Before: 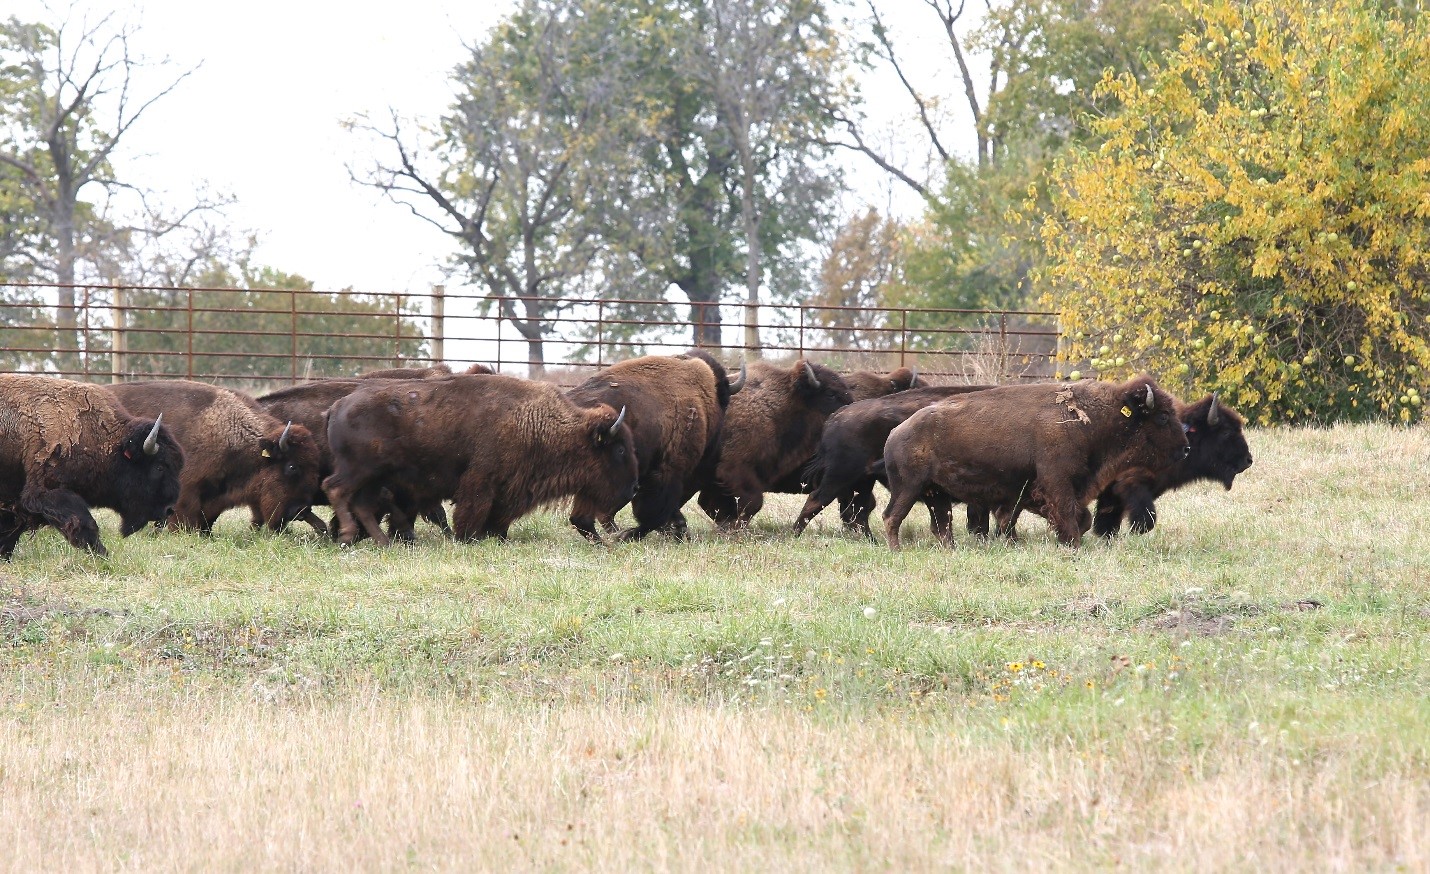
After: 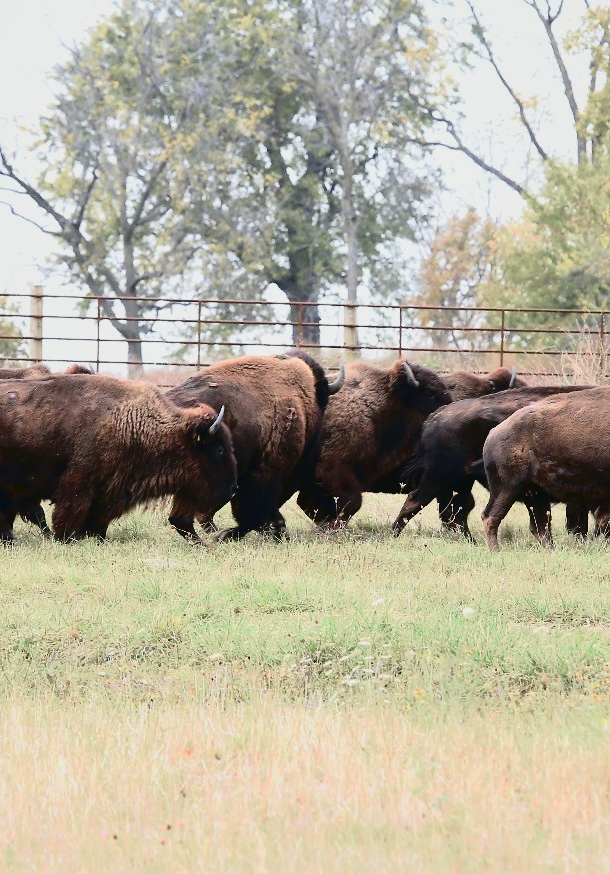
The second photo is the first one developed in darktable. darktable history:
tone equalizer: -8 EV -0.427 EV, -7 EV -0.407 EV, -6 EV -0.347 EV, -5 EV -0.258 EV, -3 EV 0.249 EV, -2 EV 0.347 EV, -1 EV 0.403 EV, +0 EV 0.44 EV
tone curve: curves: ch0 [(0, 0.009) (0.105, 0.054) (0.195, 0.132) (0.289, 0.278) (0.384, 0.391) (0.513, 0.53) (0.66, 0.667) (0.895, 0.863) (1, 0.919)]; ch1 [(0, 0) (0.161, 0.092) (0.35, 0.33) (0.403, 0.395) (0.456, 0.469) (0.502, 0.499) (0.519, 0.514) (0.576, 0.584) (0.642, 0.658) (0.701, 0.742) (1, 0.942)]; ch2 [(0, 0) (0.371, 0.362) (0.437, 0.437) (0.501, 0.5) (0.53, 0.528) (0.569, 0.564) (0.619, 0.58) (0.883, 0.752) (1, 0.929)], color space Lab, independent channels, preserve colors none
shadows and highlights: on, module defaults
contrast brightness saturation: contrast 0.287
crop: left 28.107%, right 29.173%
